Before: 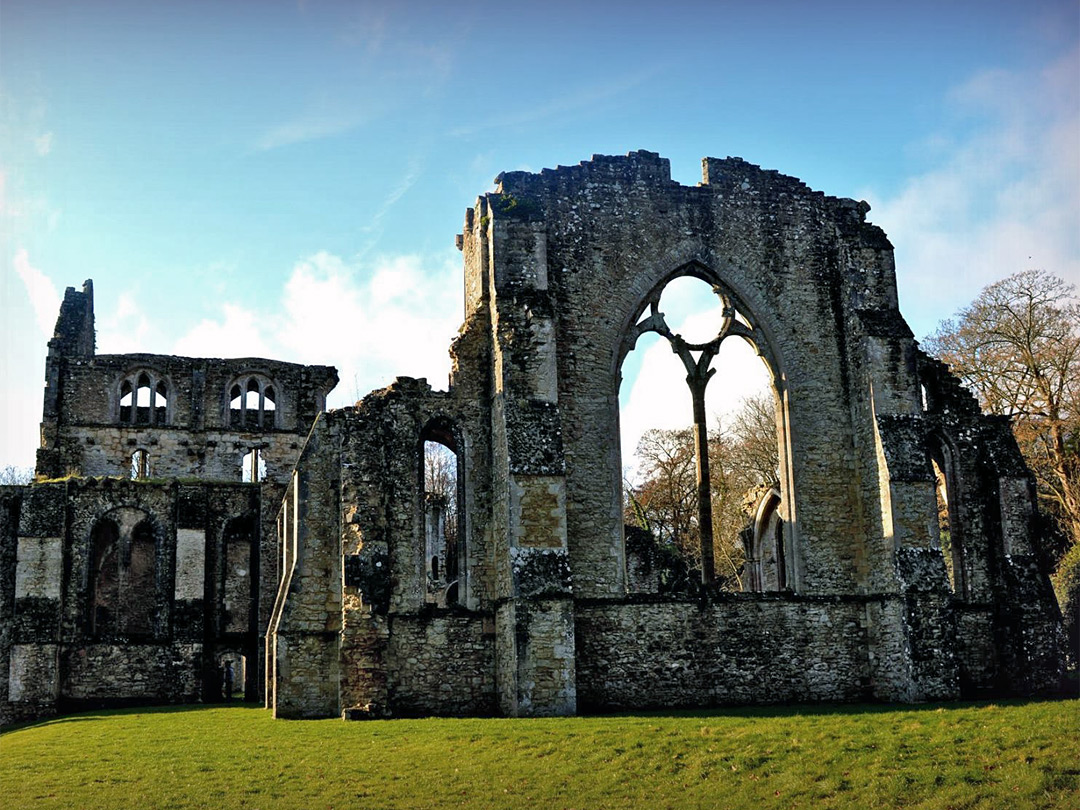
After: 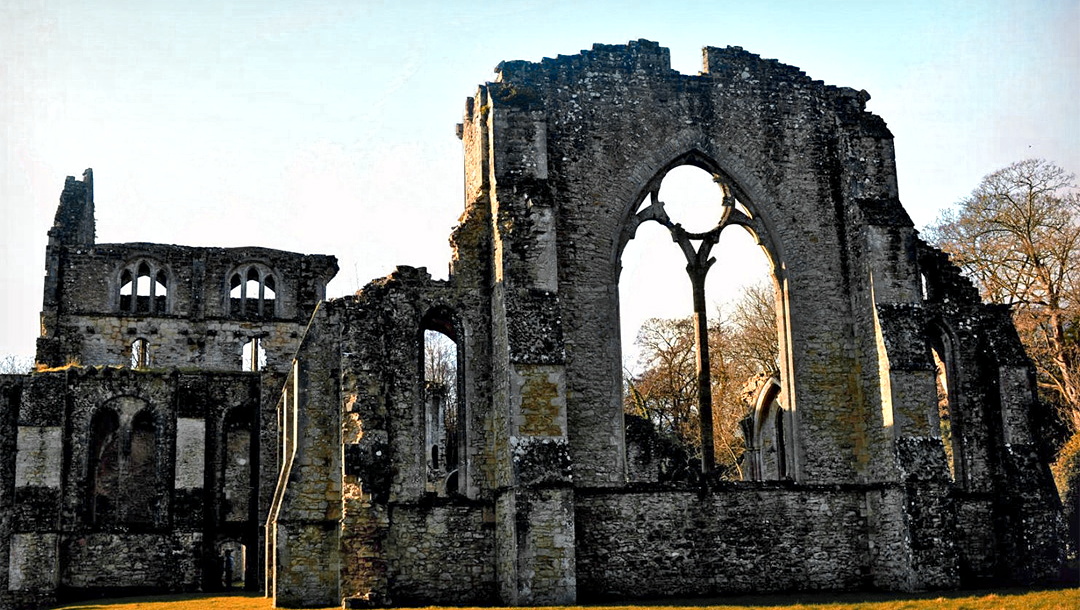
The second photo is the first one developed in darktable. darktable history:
exposure: black level correction 0.001, compensate highlight preservation false
crop: top 13.801%, bottom 10.812%
color zones: curves: ch0 [(0.009, 0.528) (0.136, 0.6) (0.255, 0.586) (0.39, 0.528) (0.522, 0.584) (0.686, 0.736) (0.849, 0.561)]; ch1 [(0.045, 0.781) (0.14, 0.416) (0.257, 0.695) (0.442, 0.032) (0.738, 0.338) (0.818, 0.632) (0.891, 0.741) (1, 0.704)]; ch2 [(0, 0.667) (0.141, 0.52) (0.26, 0.37) (0.474, 0.432) (0.743, 0.286)]
